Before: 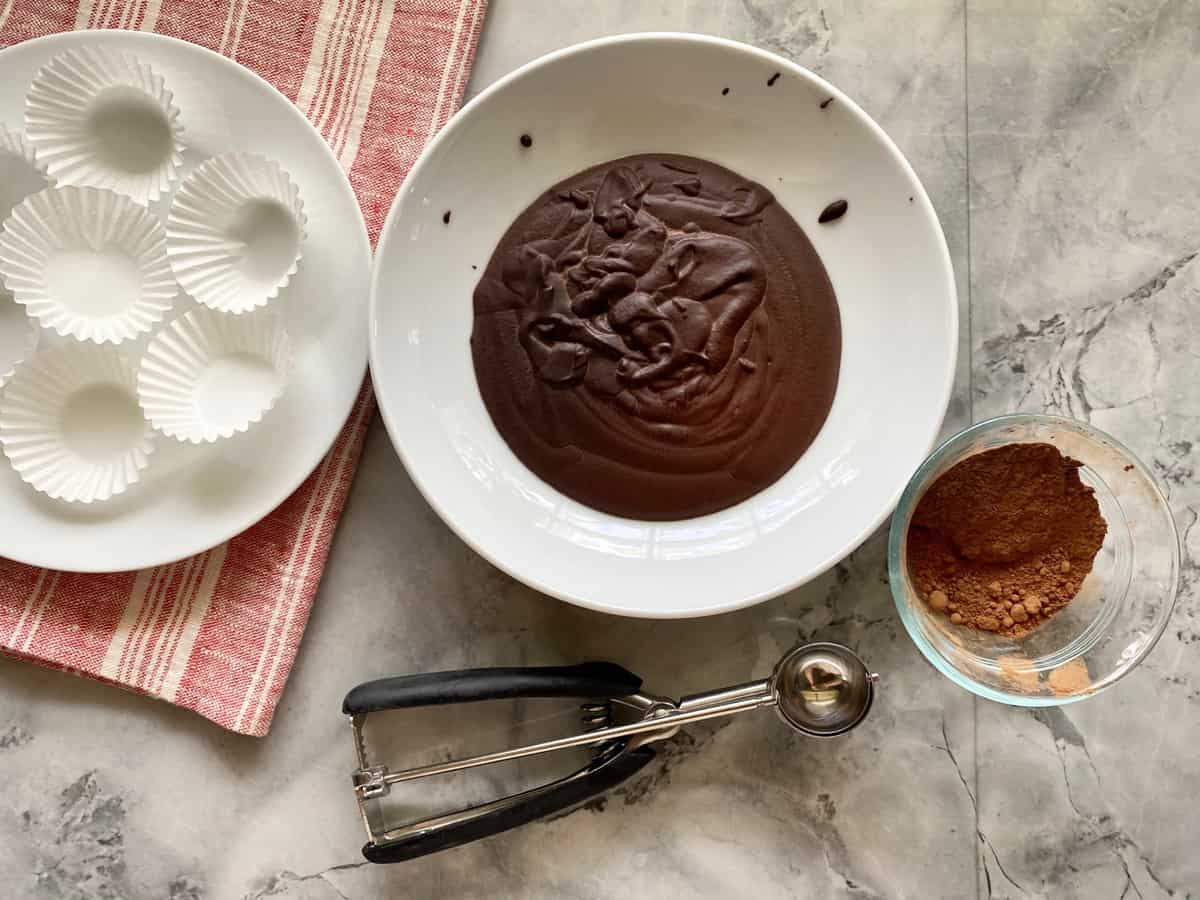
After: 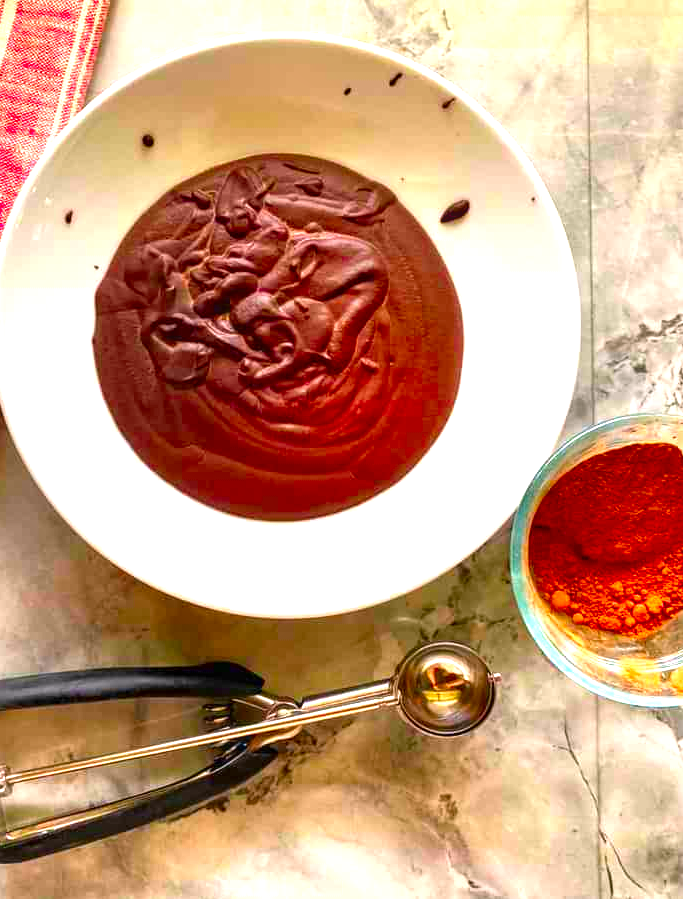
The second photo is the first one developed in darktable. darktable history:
crop: left 31.526%, top 0.019%, right 11.479%
color correction: highlights a* 1.68, highlights b* -1.8, saturation 2.46
exposure: black level correction 0, exposure 1 EV, compensate highlight preservation false
local contrast: on, module defaults
